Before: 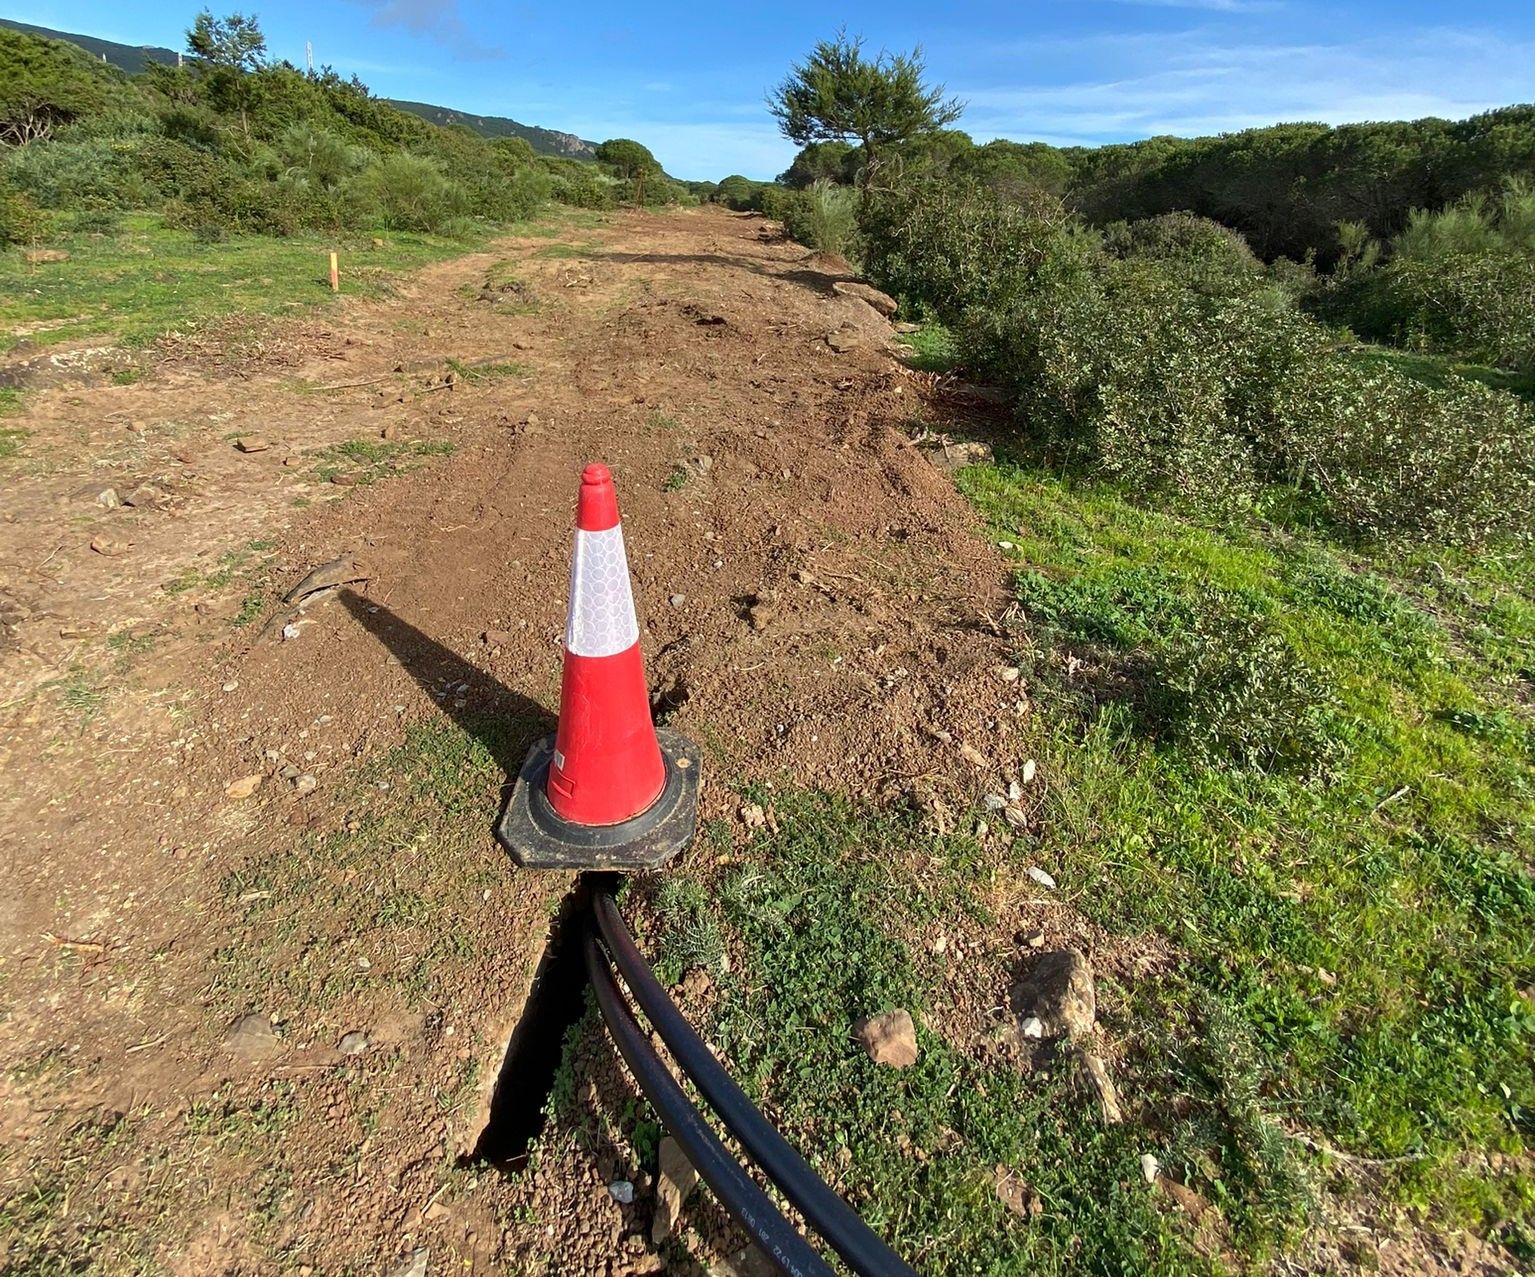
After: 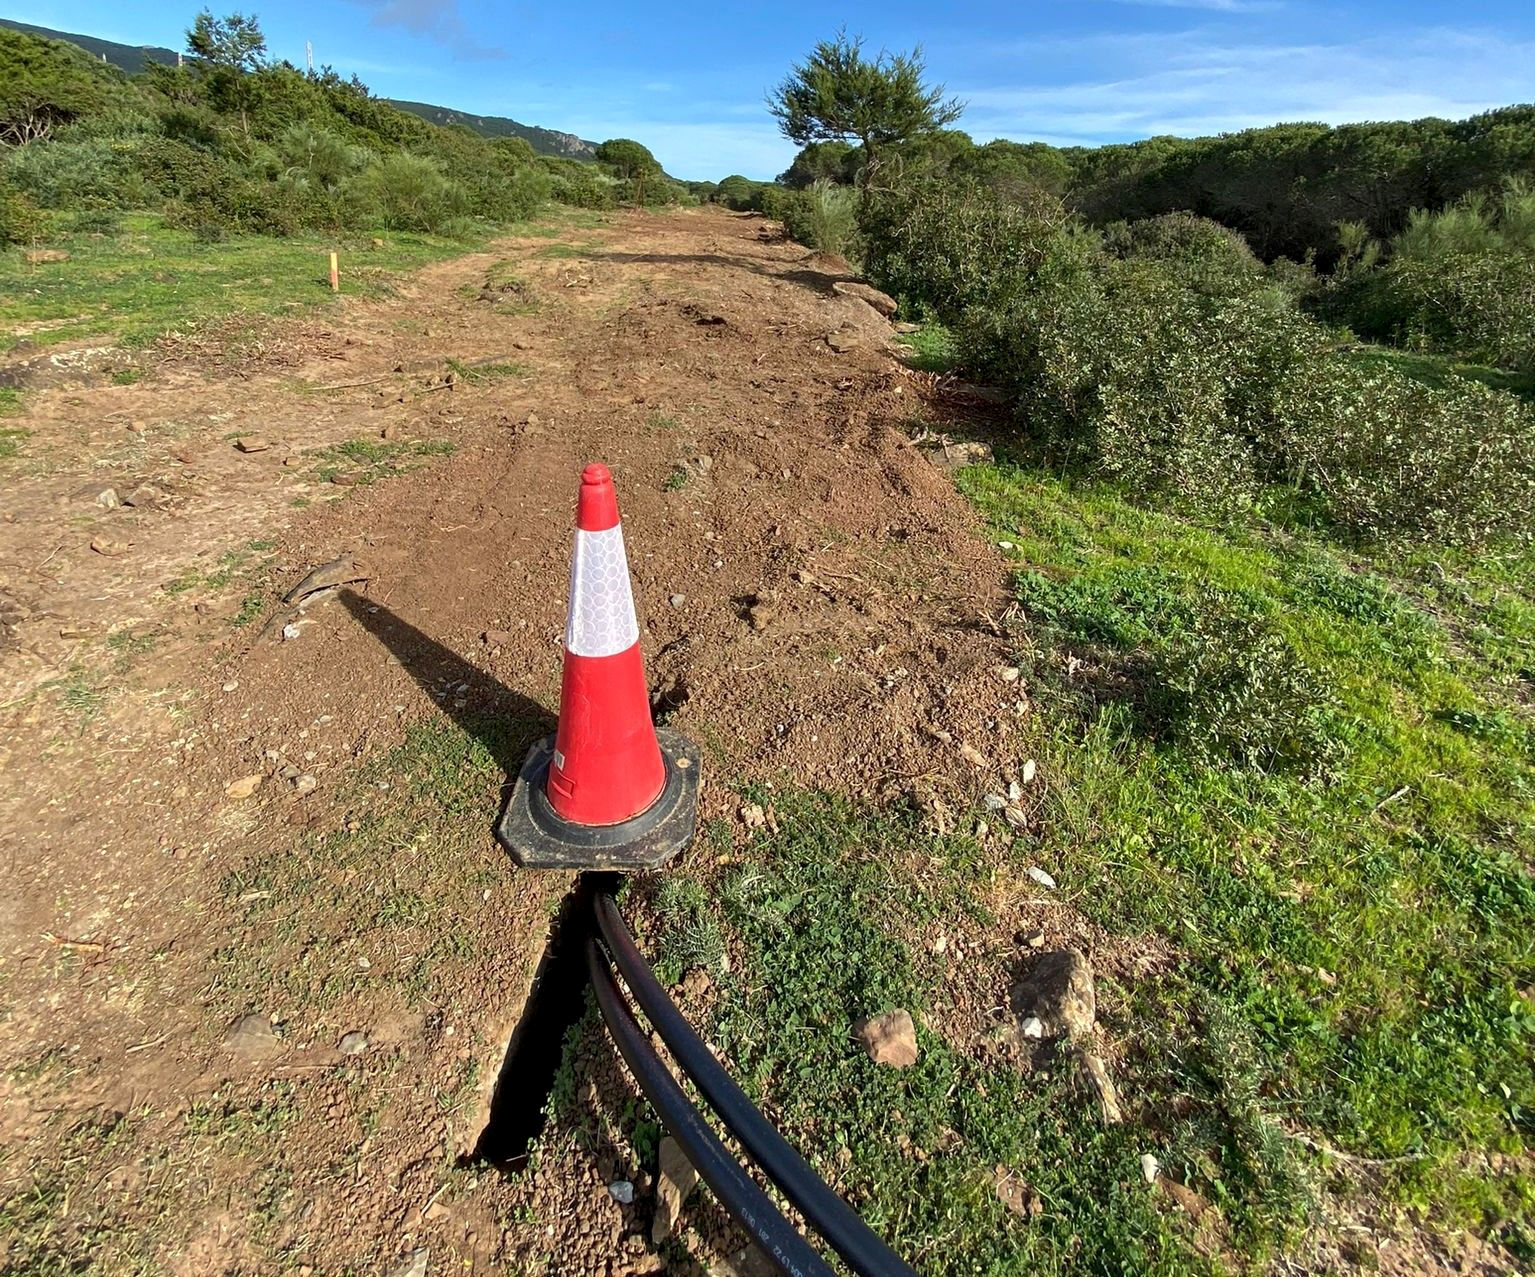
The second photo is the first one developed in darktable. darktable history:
local contrast: highlights 104%, shadows 101%, detail 119%, midtone range 0.2
exposure: compensate exposure bias true, compensate highlight preservation false
